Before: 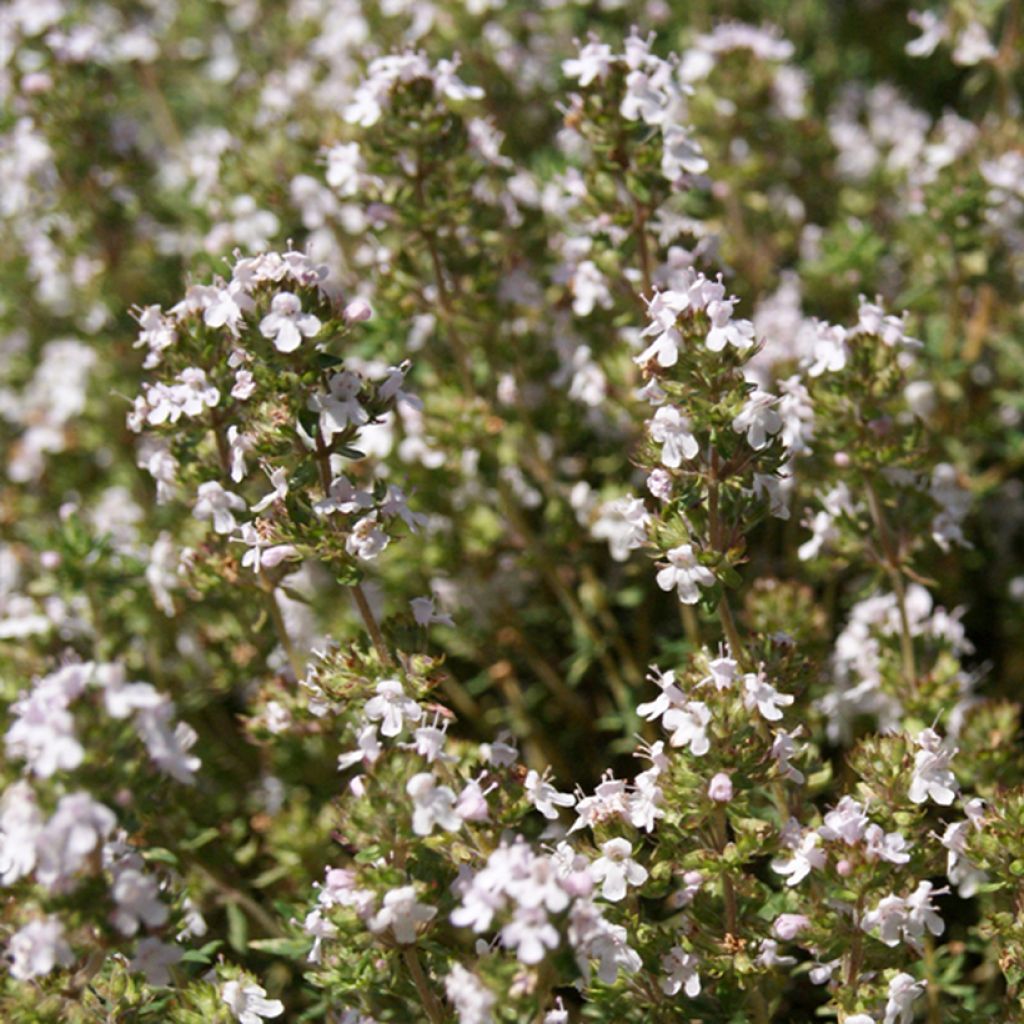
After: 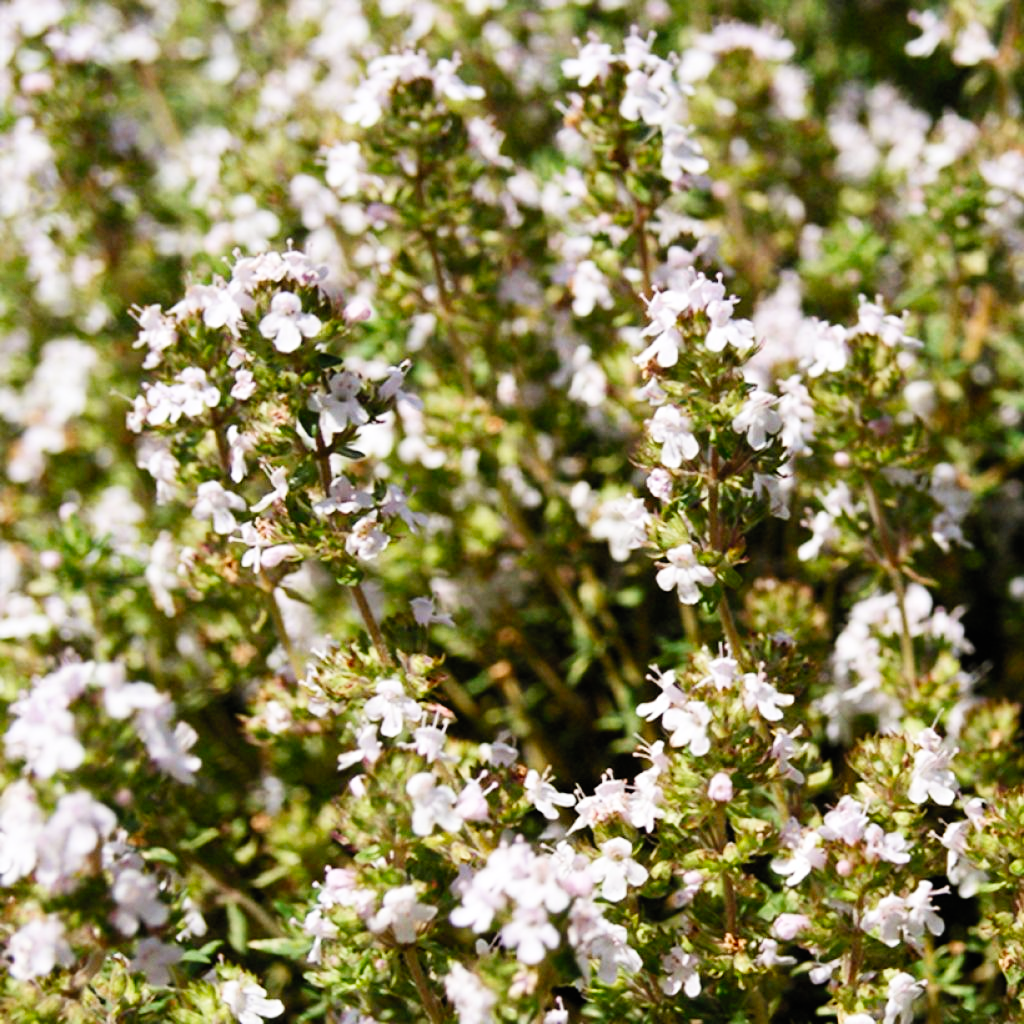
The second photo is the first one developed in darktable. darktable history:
contrast brightness saturation: contrast 0.204, brightness 0.163, saturation 0.227
filmic rgb: black relative exposure -7.65 EV, white relative exposure 4.56 EV, threshold 5.95 EV, hardness 3.61, contrast 1.054, add noise in highlights 0.001, preserve chrominance no, color science v3 (2019), use custom middle-gray values true, contrast in highlights soft, enable highlight reconstruction true
levels: mode automatic, white 99.89%, levels [0, 0.43, 0.859]
